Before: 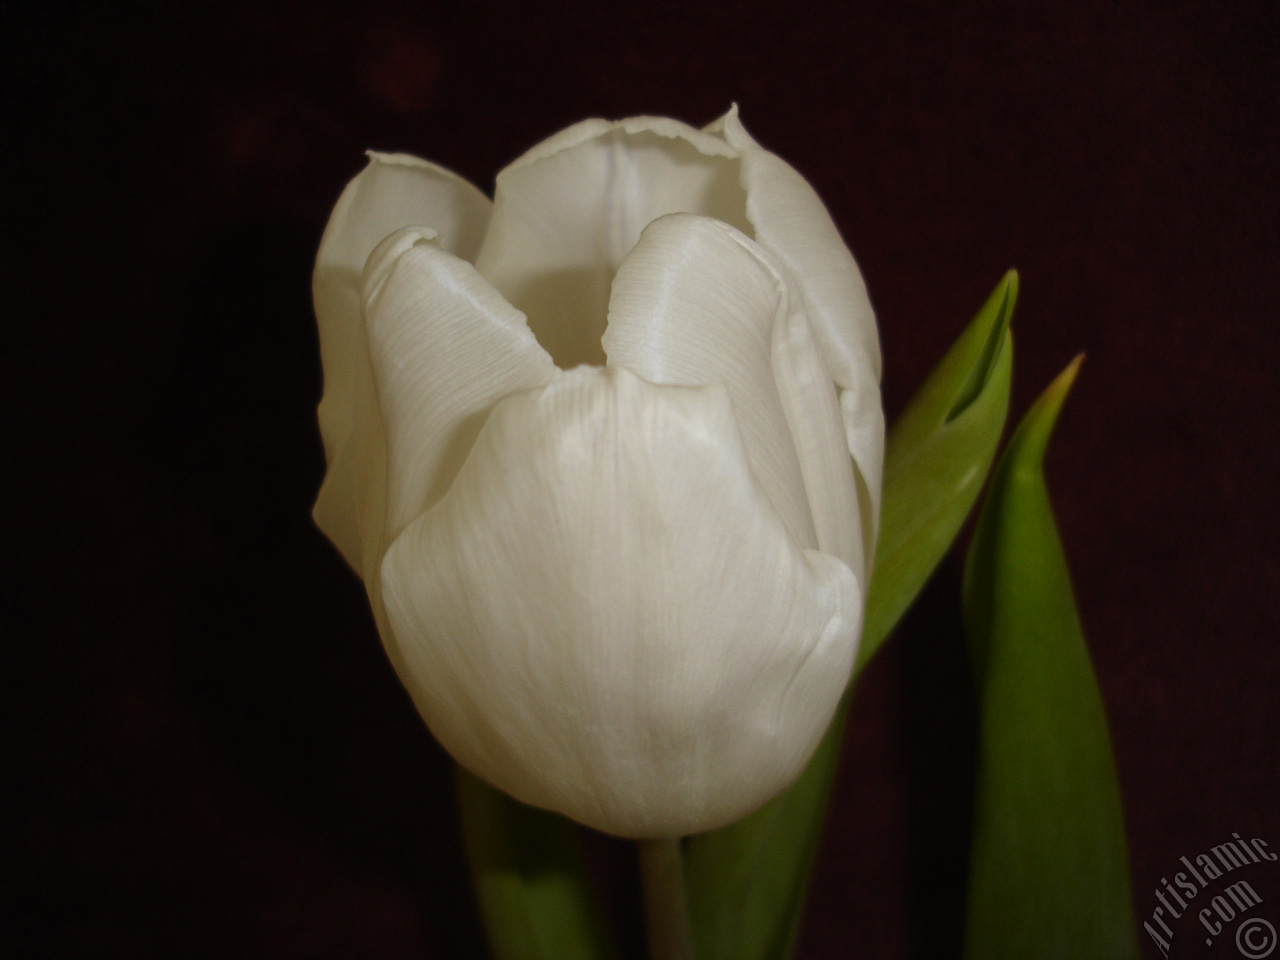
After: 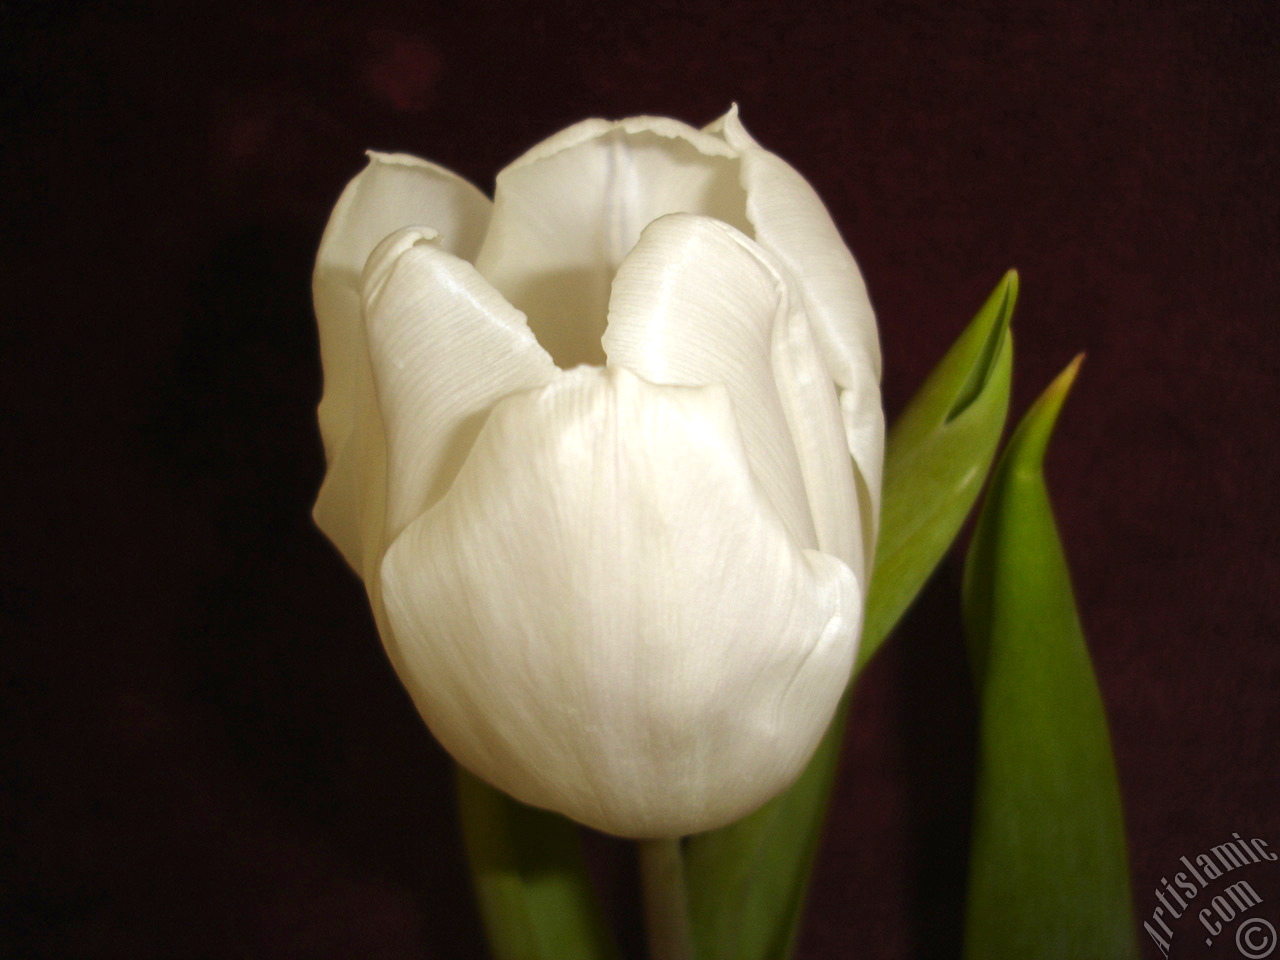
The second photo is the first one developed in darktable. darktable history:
exposure: exposure 0.924 EV, compensate highlight preservation false
